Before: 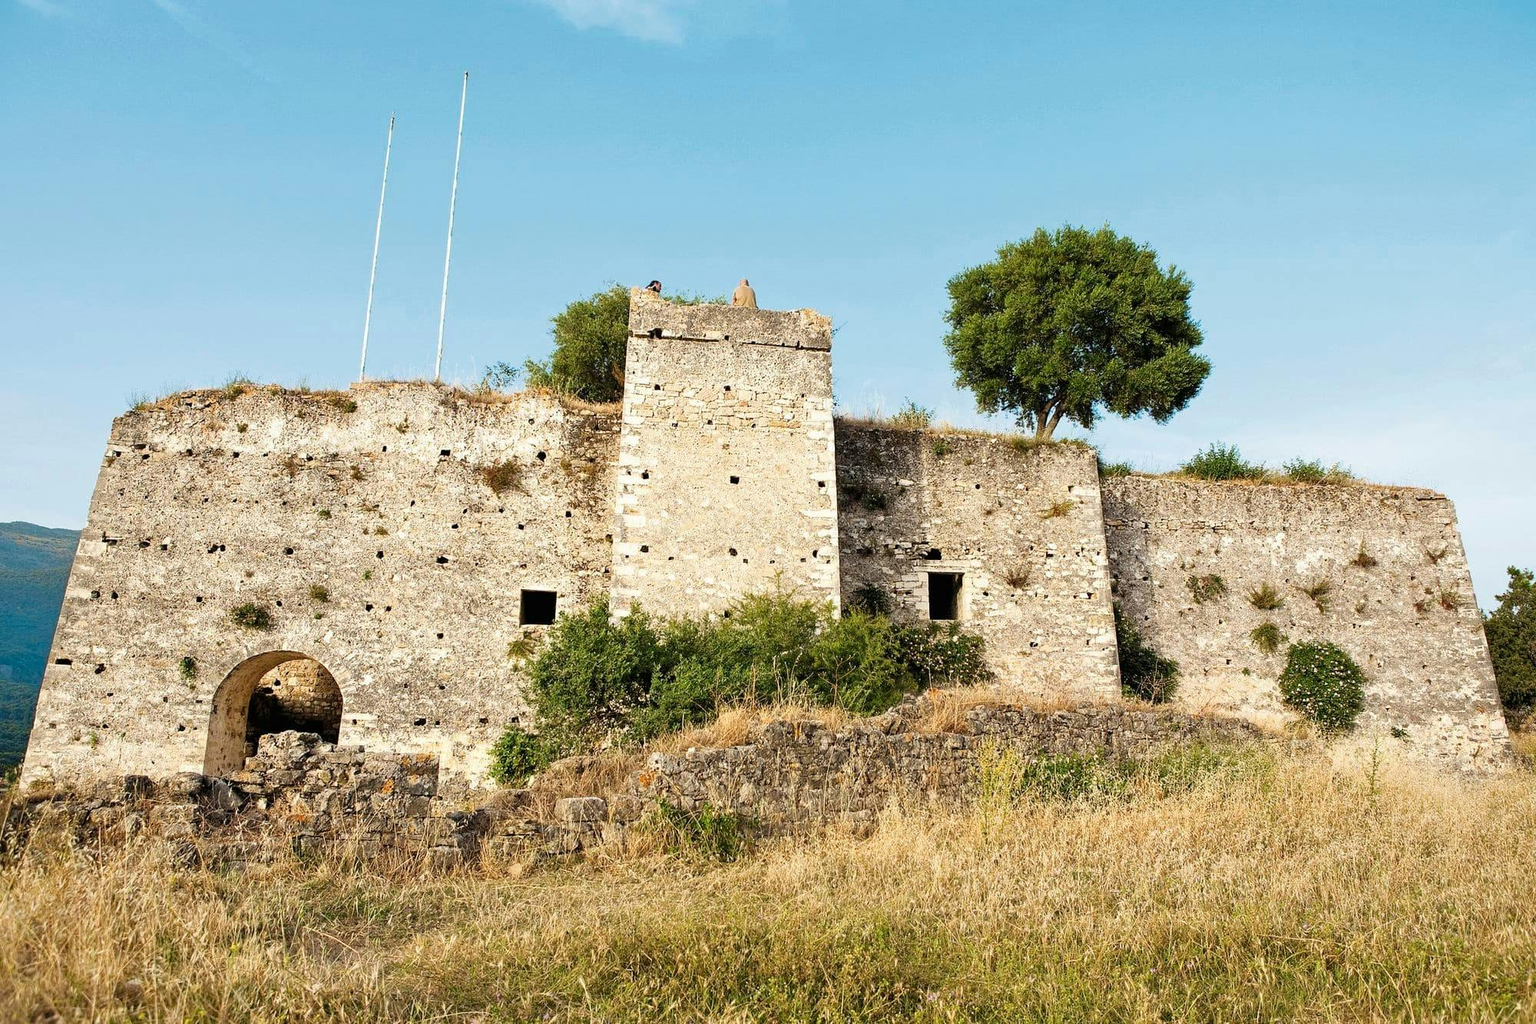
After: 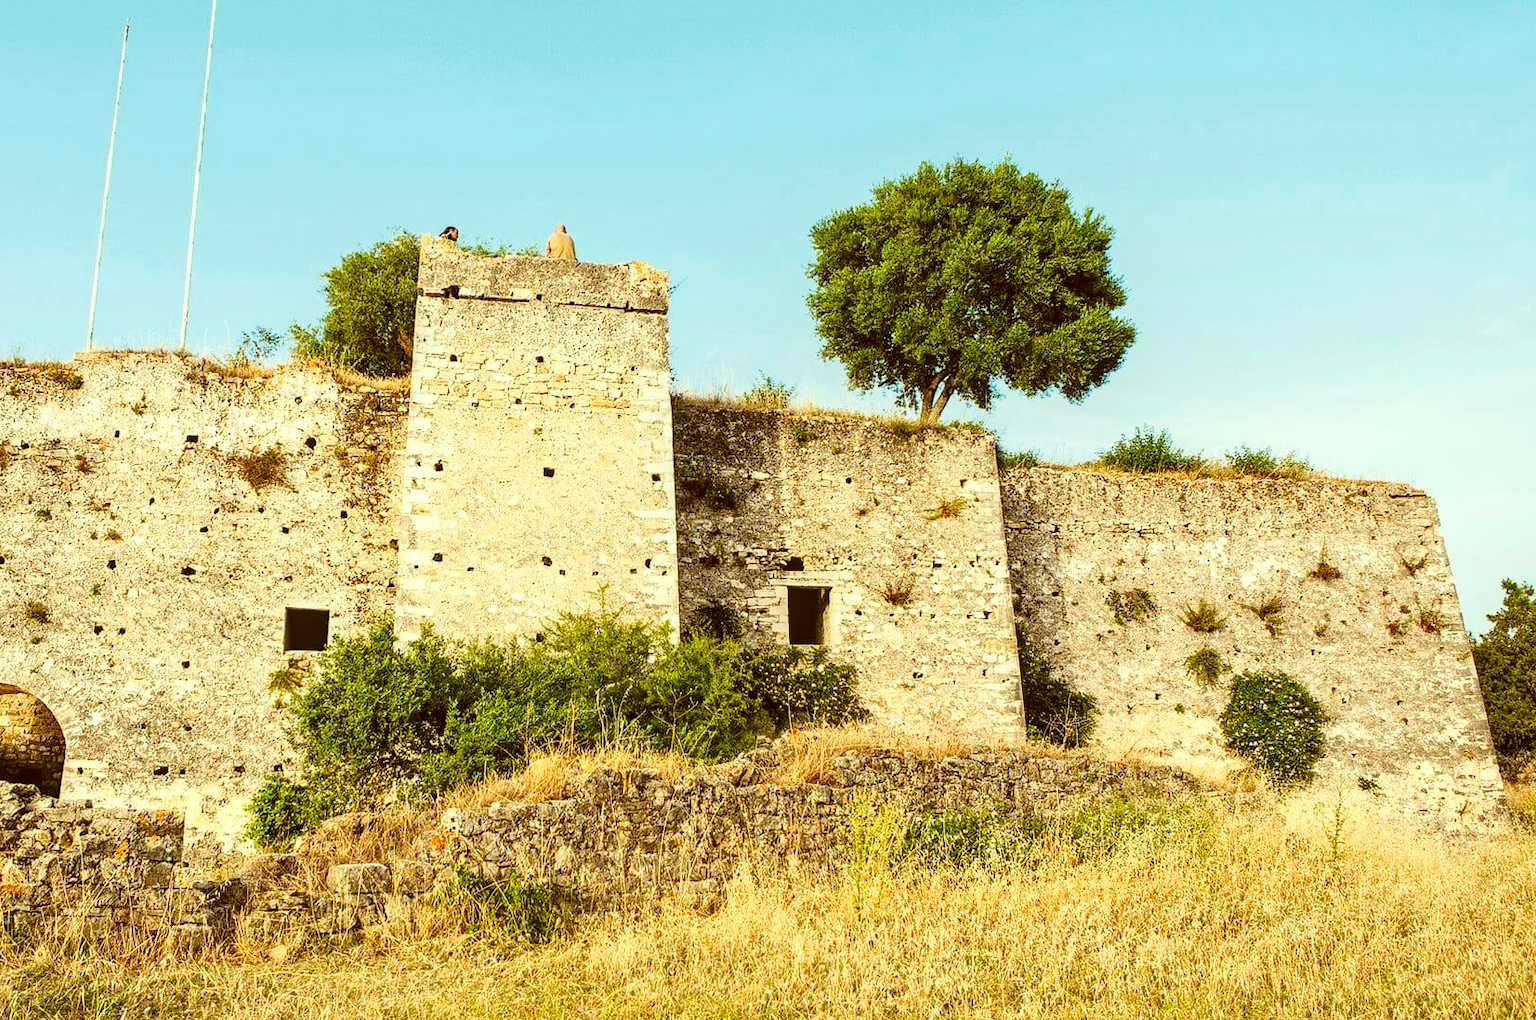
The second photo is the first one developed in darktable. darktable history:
crop: left 18.877%, top 9.459%, right 0%, bottom 9.62%
local contrast: on, module defaults
color correction: highlights a* -5.24, highlights b* 9.8, shadows a* 9.76, shadows b* 24.57
contrast brightness saturation: contrast 0.196, brightness 0.157, saturation 0.224
